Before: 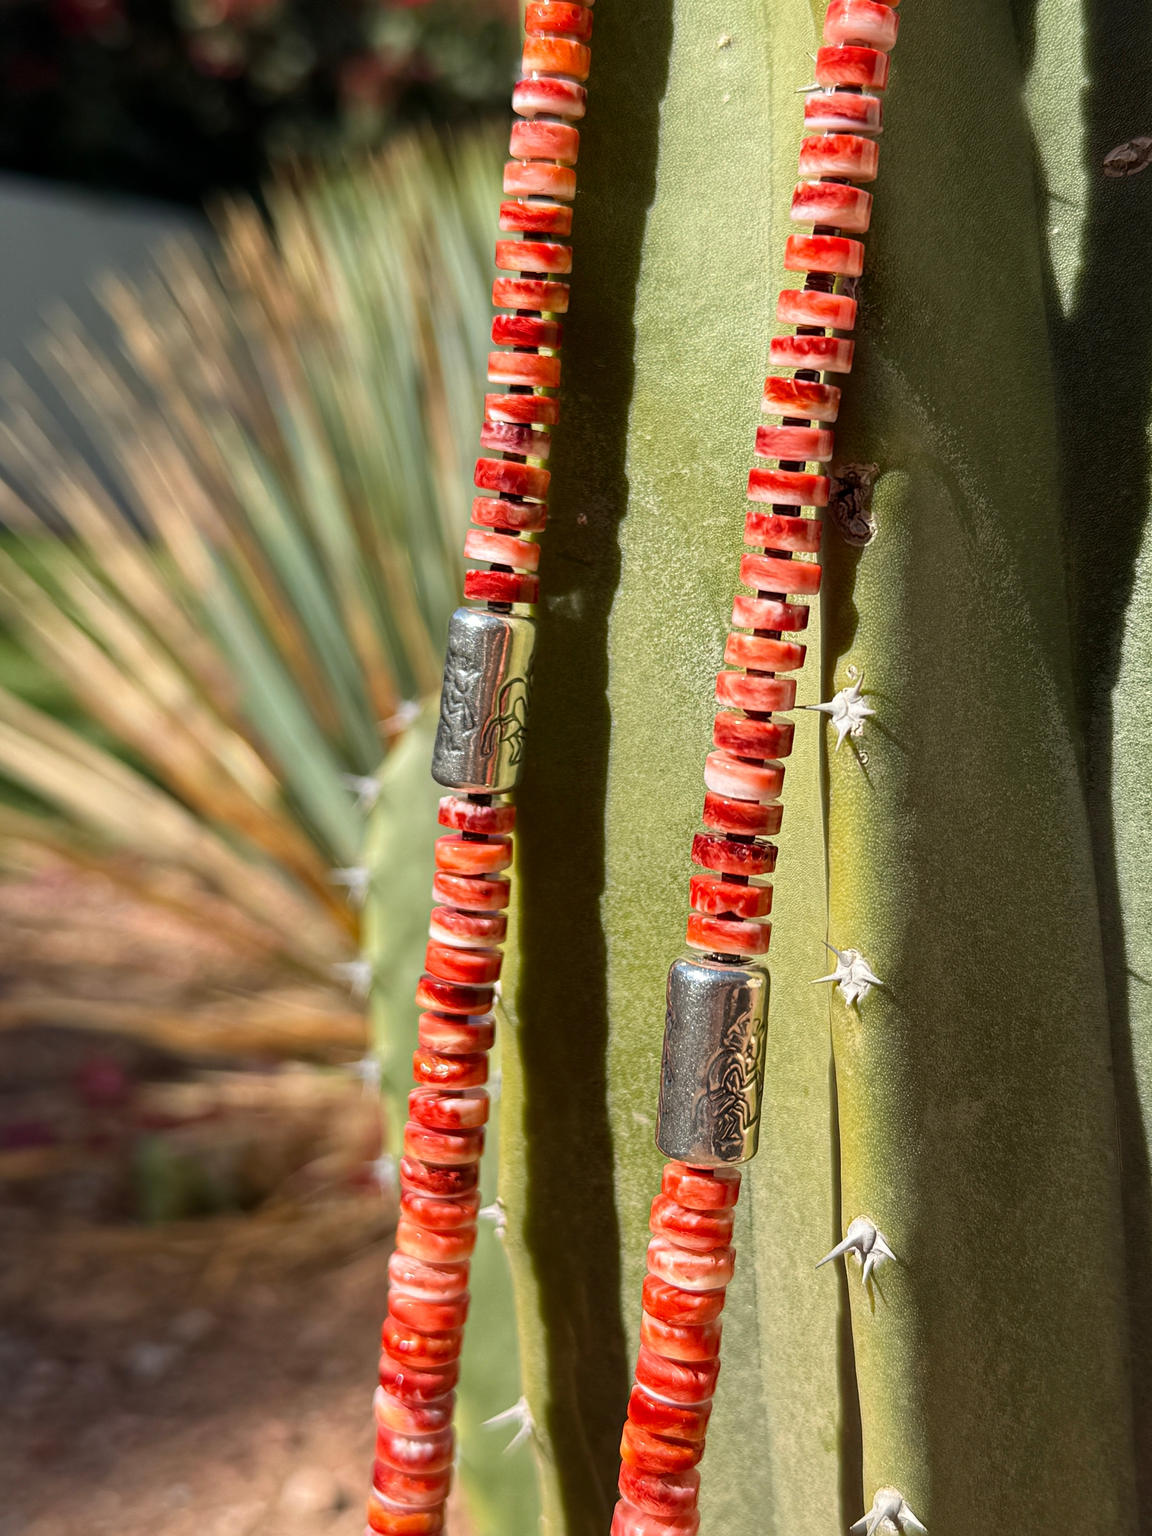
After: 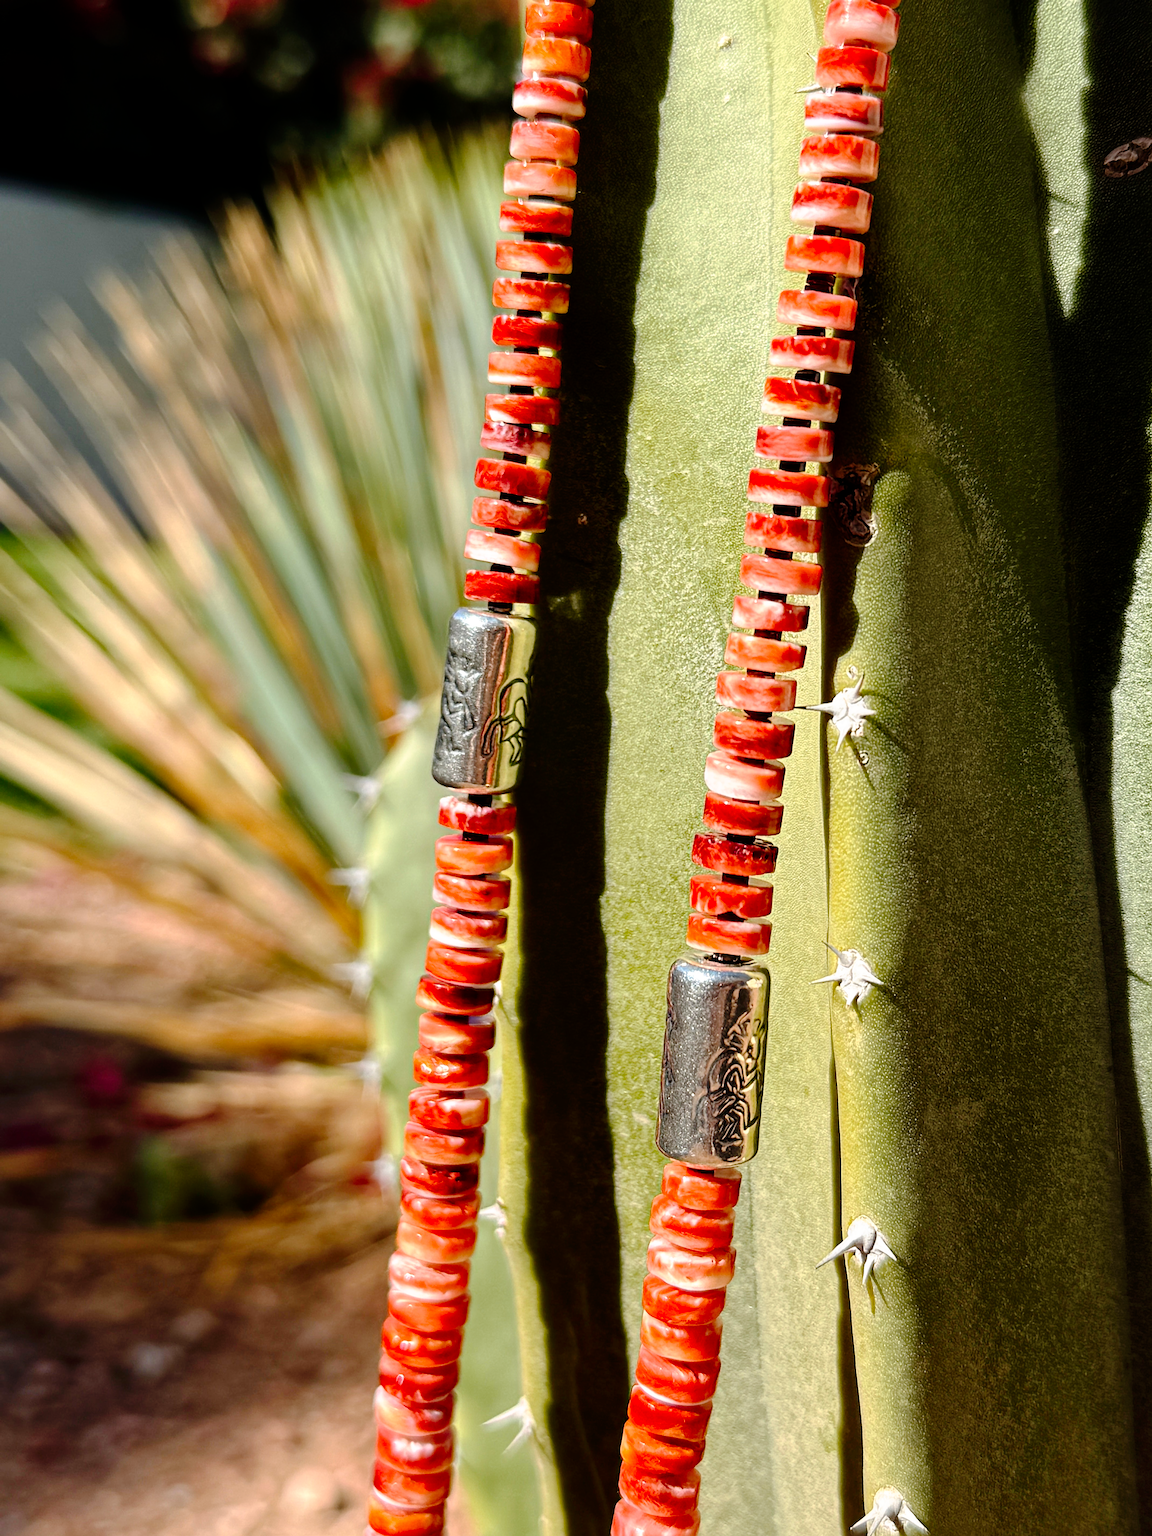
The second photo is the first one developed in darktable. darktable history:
tone curve: curves: ch0 [(0, 0) (0.003, 0) (0.011, 0.001) (0.025, 0.001) (0.044, 0.002) (0.069, 0.007) (0.1, 0.015) (0.136, 0.027) (0.177, 0.066) (0.224, 0.122) (0.277, 0.219) (0.335, 0.327) (0.399, 0.432) (0.468, 0.527) (0.543, 0.615) (0.623, 0.695) (0.709, 0.777) (0.801, 0.874) (0.898, 0.973) (1, 1)], preserve colors none
sharpen: radius 1.864, amount 0.398, threshold 1.271
